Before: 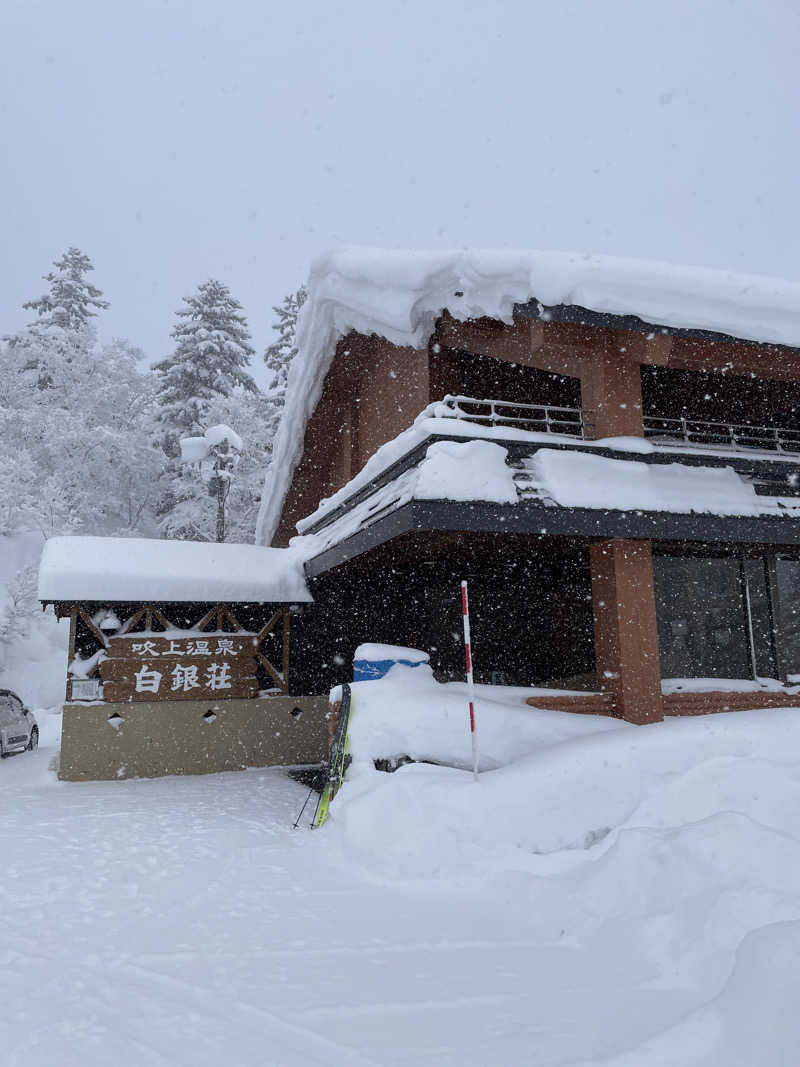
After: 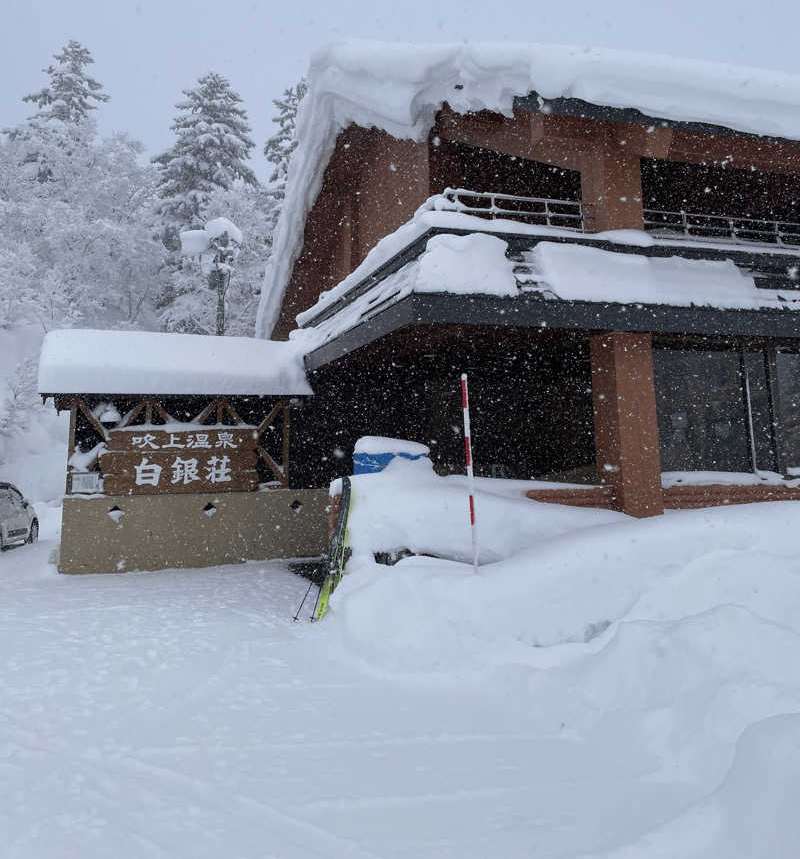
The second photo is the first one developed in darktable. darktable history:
crop and rotate: top 19.492%
